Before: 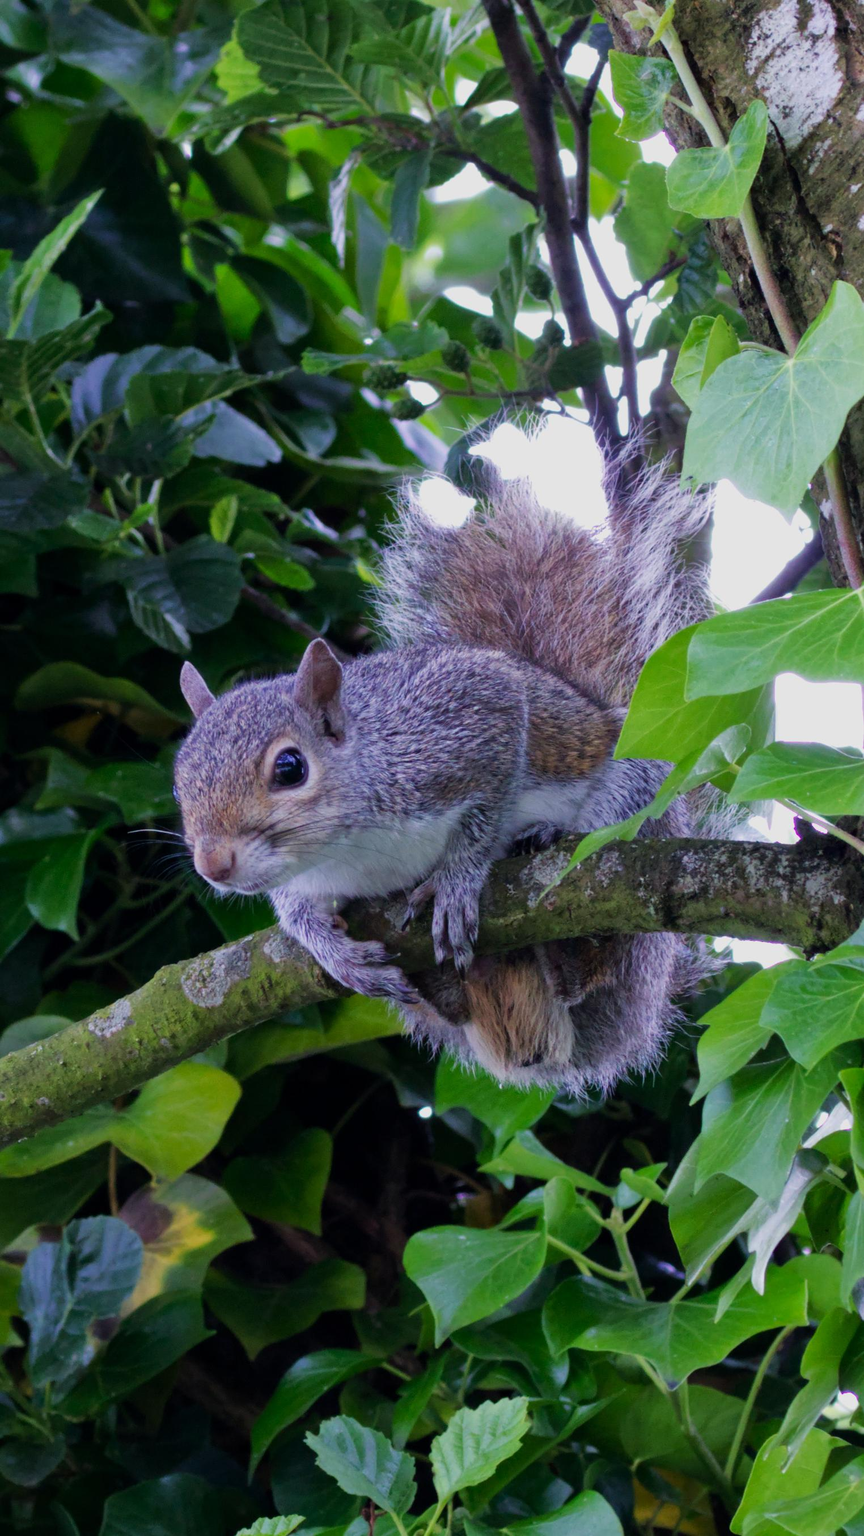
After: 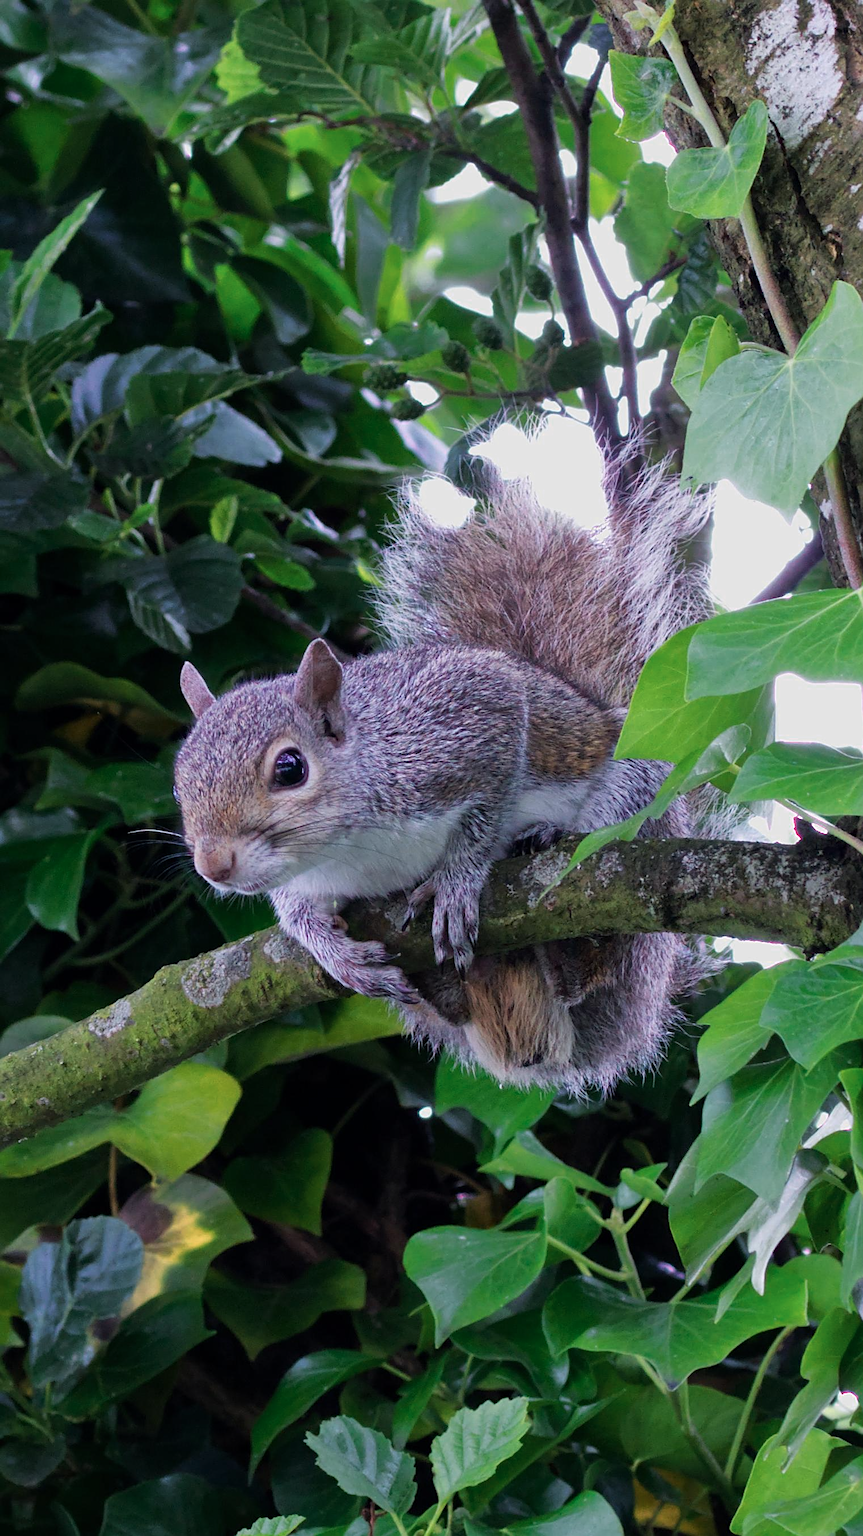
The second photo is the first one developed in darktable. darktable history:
color zones: curves: ch0 [(0.018, 0.548) (0.224, 0.64) (0.425, 0.447) (0.675, 0.575) (0.732, 0.579)]; ch1 [(0.066, 0.487) (0.25, 0.5) (0.404, 0.43) (0.75, 0.421) (0.956, 0.421)]; ch2 [(0.044, 0.561) (0.215, 0.465) (0.399, 0.544) (0.465, 0.548) (0.614, 0.447) (0.724, 0.43) (0.882, 0.623) (0.956, 0.632)]
sharpen: amount 0.55
